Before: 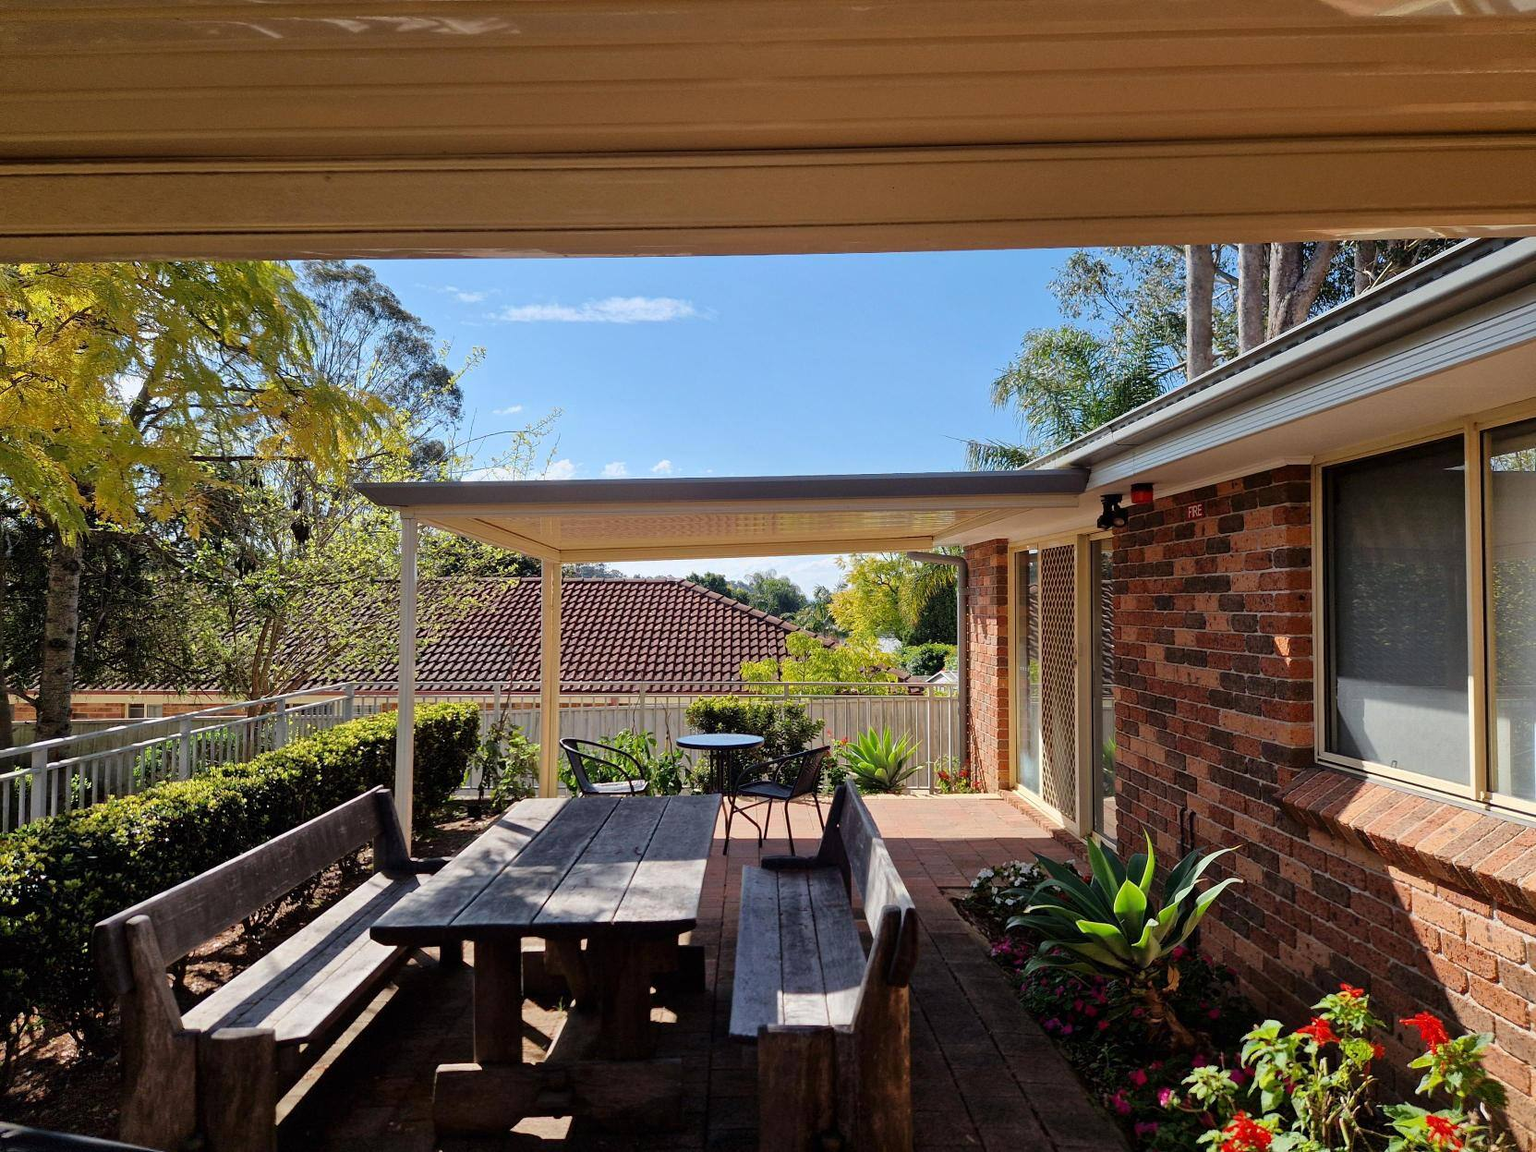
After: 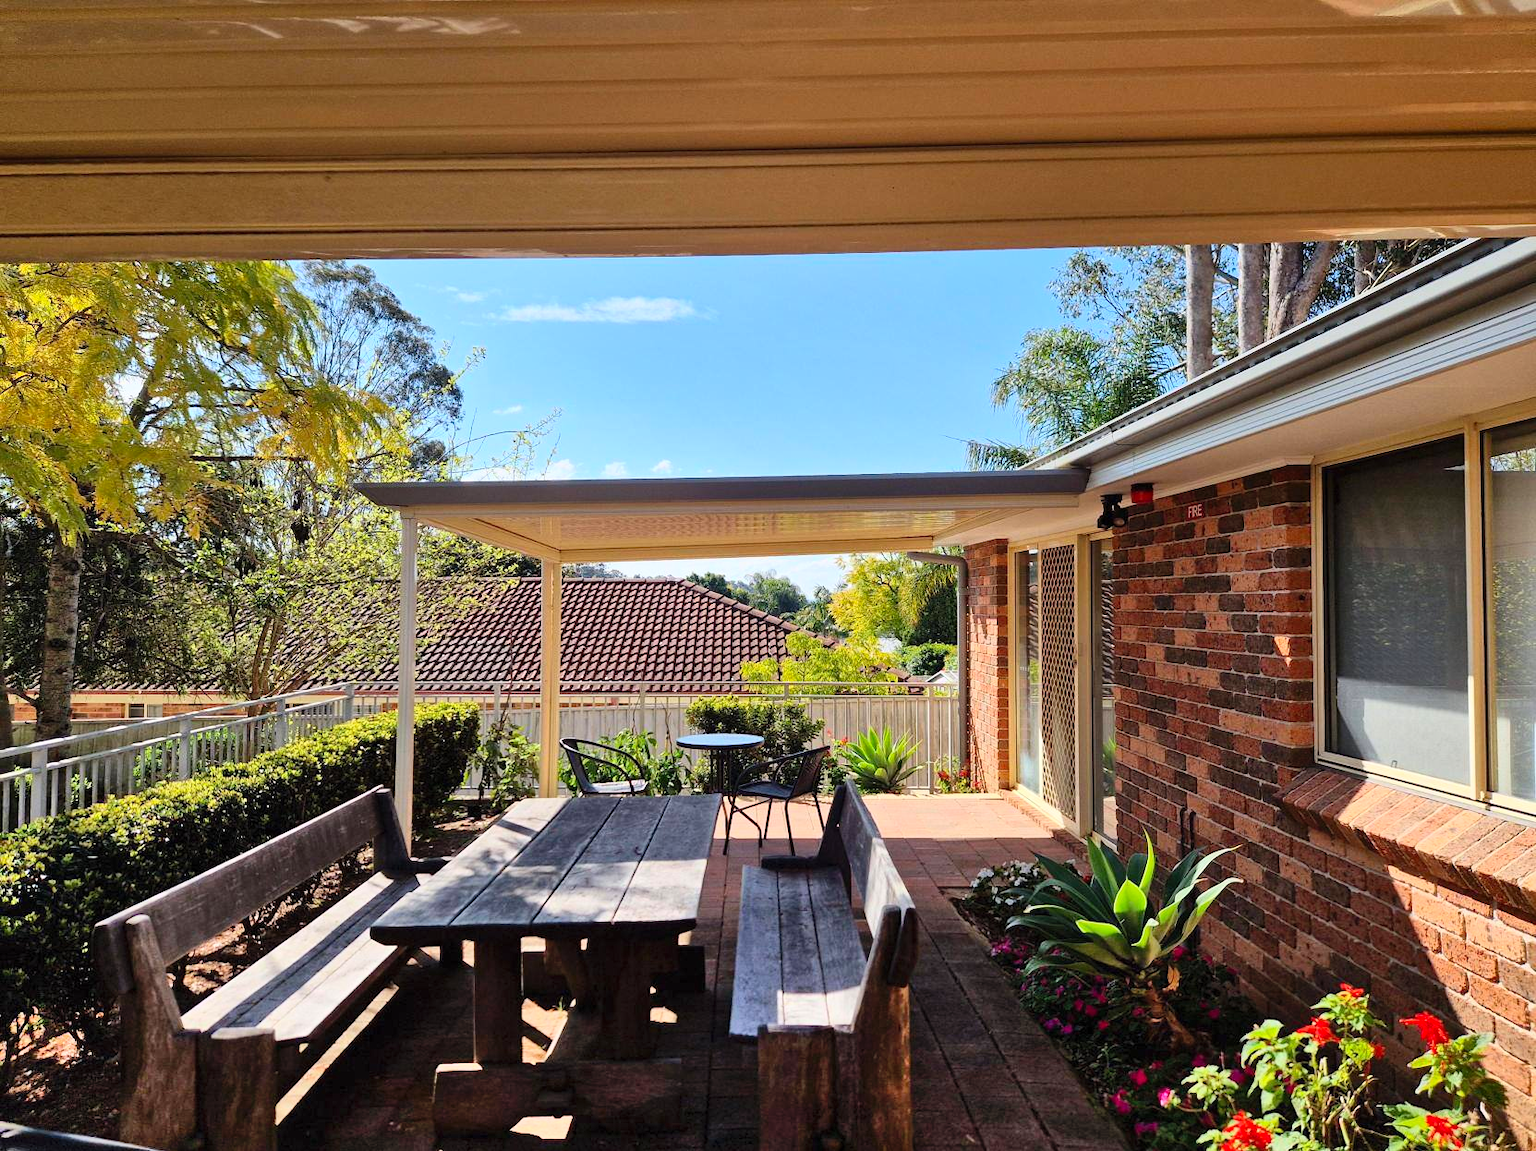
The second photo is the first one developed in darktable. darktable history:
shadows and highlights: soften with gaussian
contrast brightness saturation: contrast 0.2, brightness 0.16, saturation 0.22
